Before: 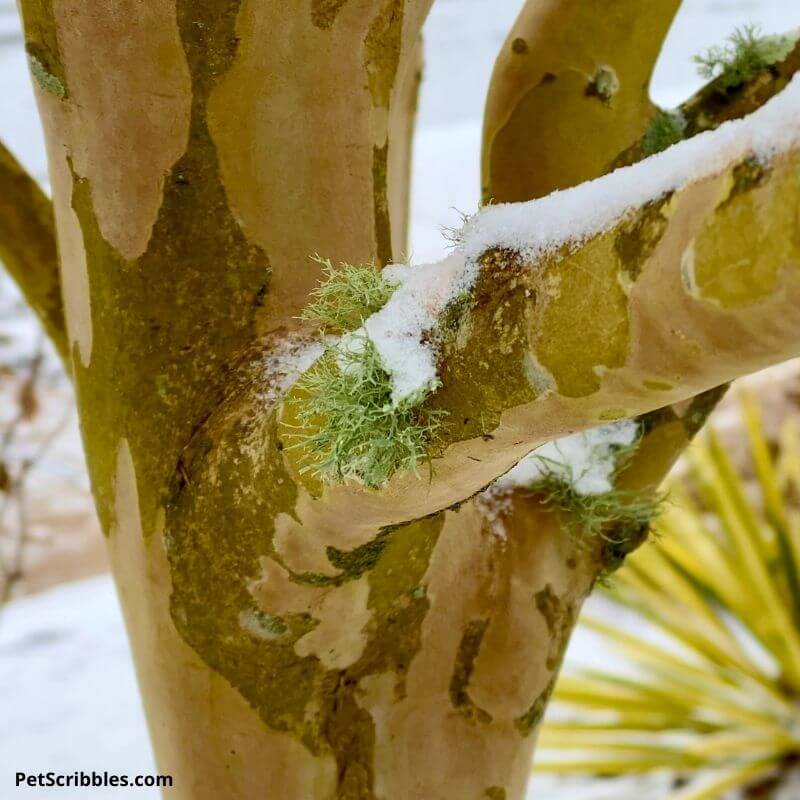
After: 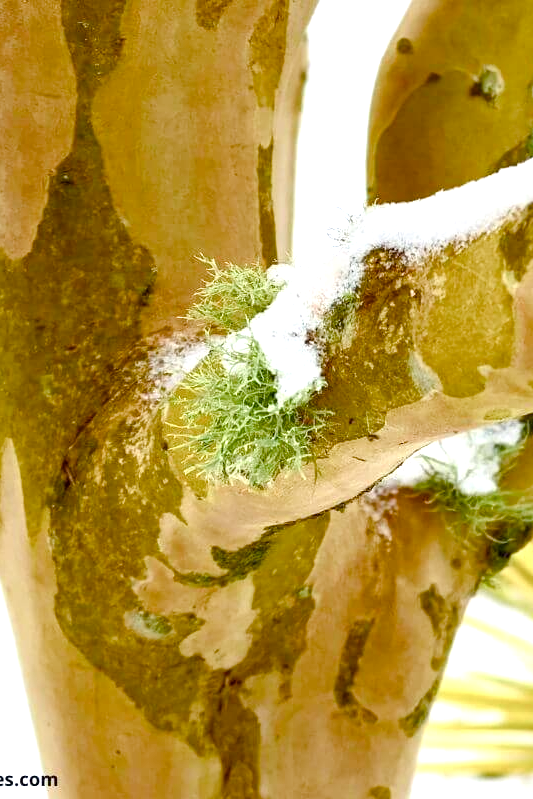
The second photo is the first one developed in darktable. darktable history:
crop and rotate: left 14.436%, right 18.898%
exposure: black level correction 0, exposure 0.5 EV, compensate exposure bias true, compensate highlight preservation false
color balance rgb: perceptual saturation grading › global saturation 20%, perceptual saturation grading › highlights -50%, perceptual saturation grading › shadows 30%, perceptual brilliance grading › global brilliance 10%, perceptual brilliance grading › shadows 15%
